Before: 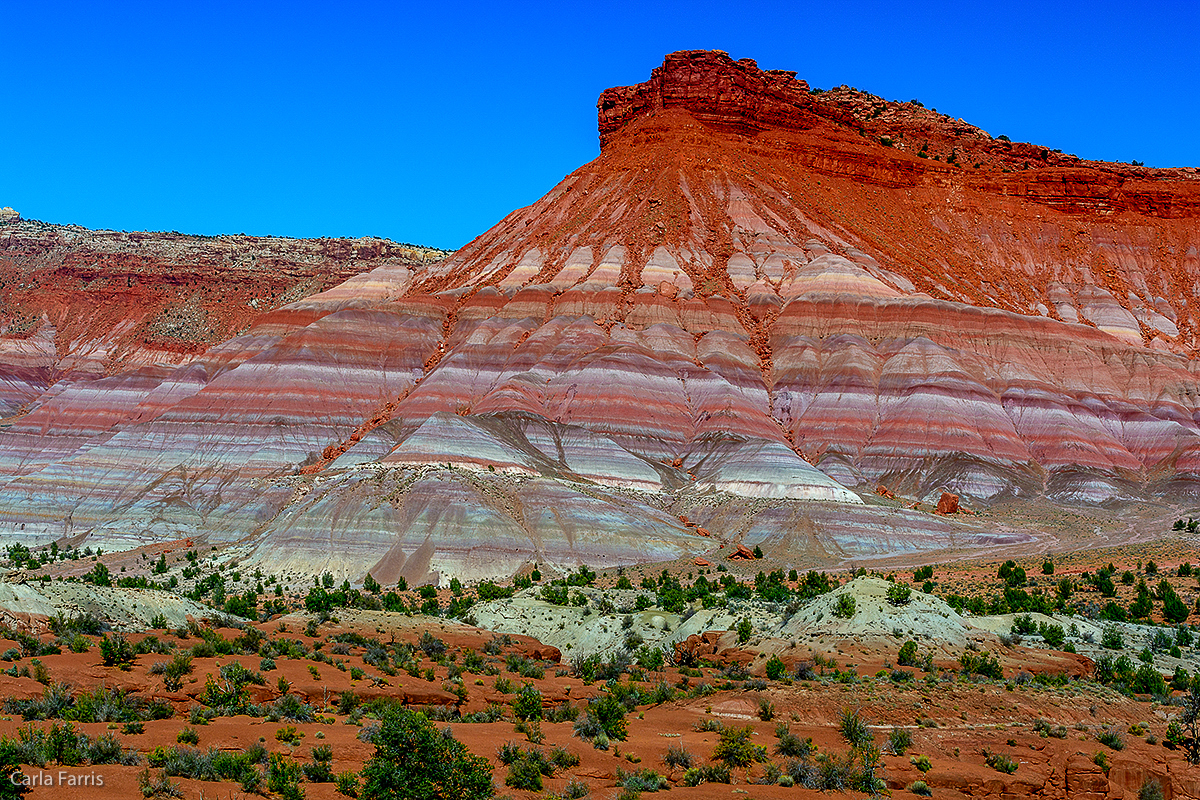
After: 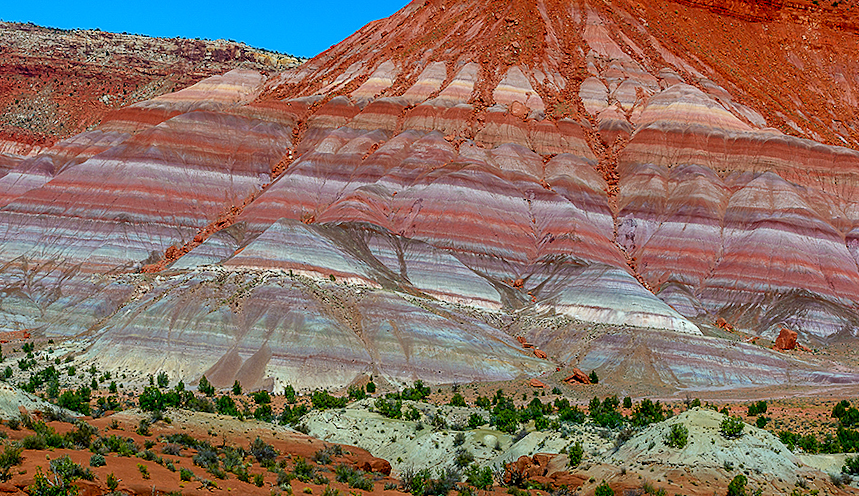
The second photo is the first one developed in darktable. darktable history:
shadows and highlights: radius 331.84, shadows 53.55, highlights -100, compress 94.63%, highlights color adjustment 73.23%, soften with gaussian
crop and rotate: angle -3.37°, left 9.79%, top 20.73%, right 12.42%, bottom 11.82%
